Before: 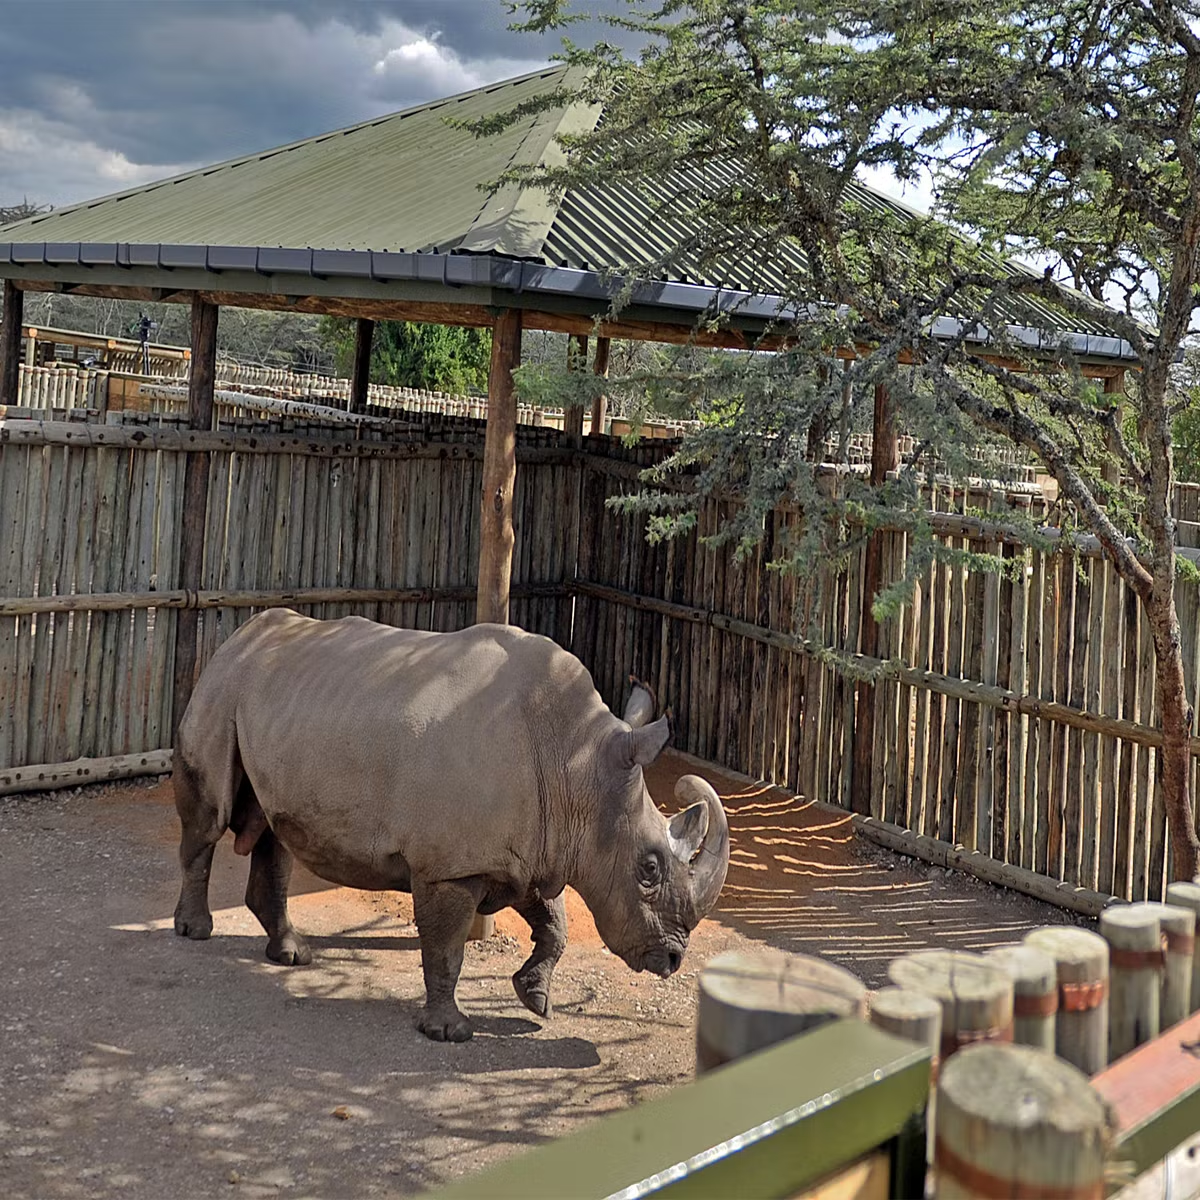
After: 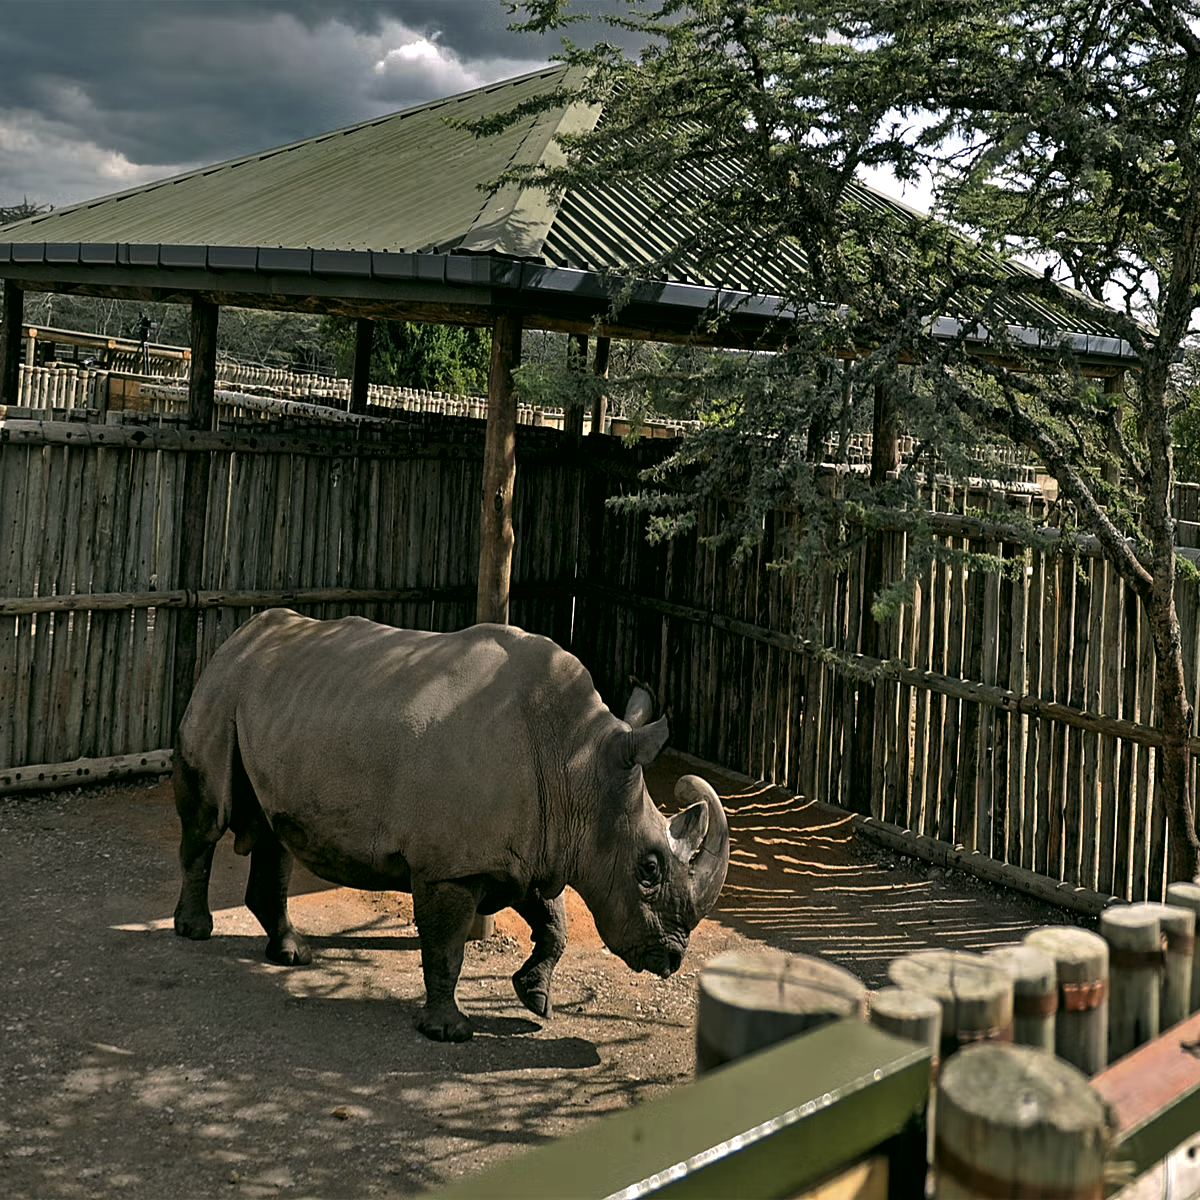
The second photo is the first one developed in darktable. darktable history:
color correction: highlights a* 4.06, highlights b* 4.92, shadows a* -6.91, shadows b* 4.75
levels: levels [0.101, 0.578, 0.953]
